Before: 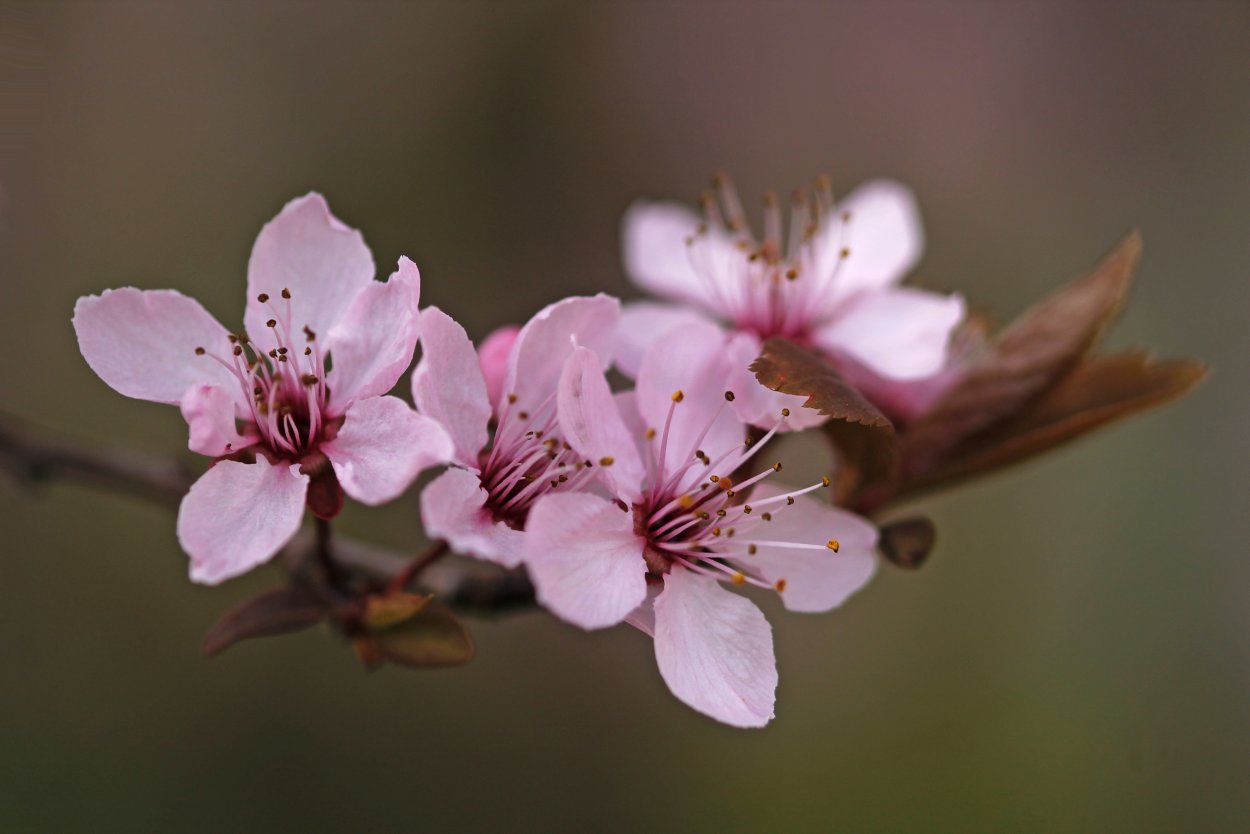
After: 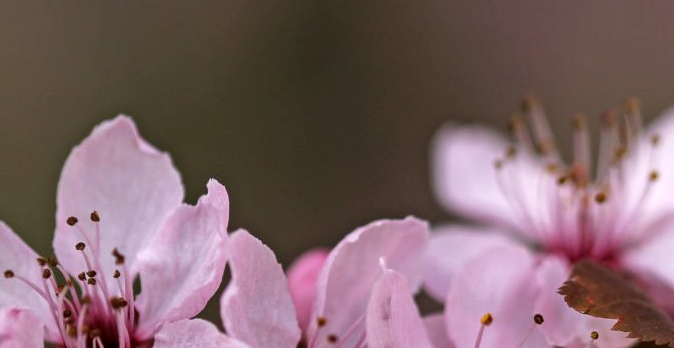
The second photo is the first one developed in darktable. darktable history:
crop: left 15.284%, top 9.269%, right 30.771%, bottom 48.976%
local contrast: detail 130%
